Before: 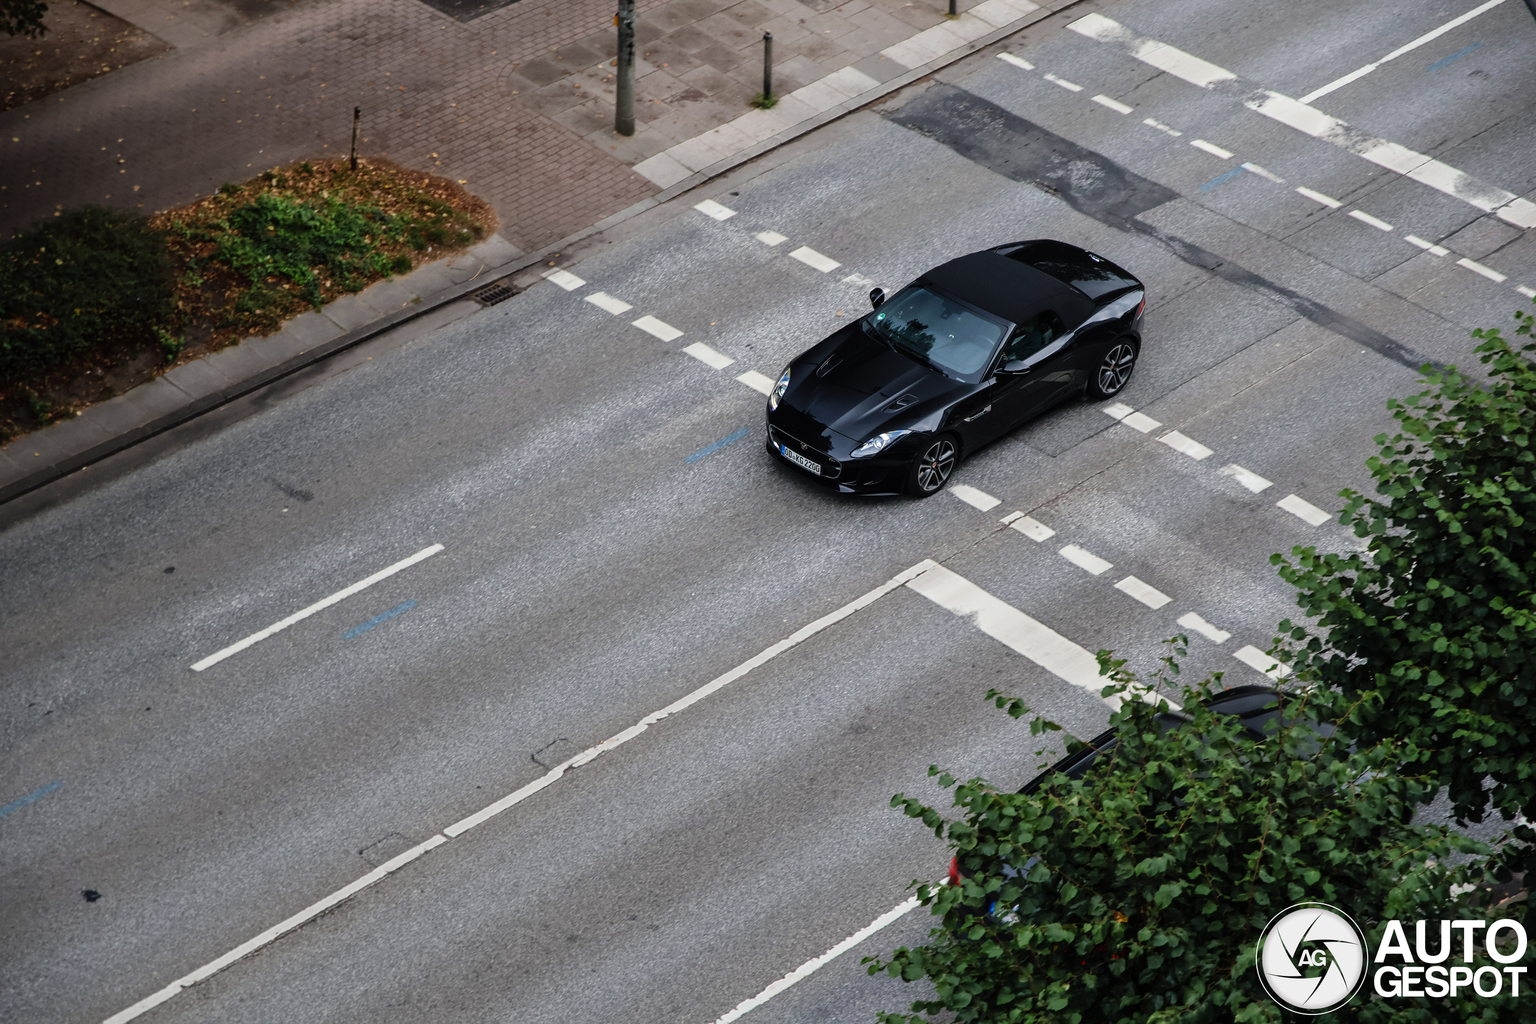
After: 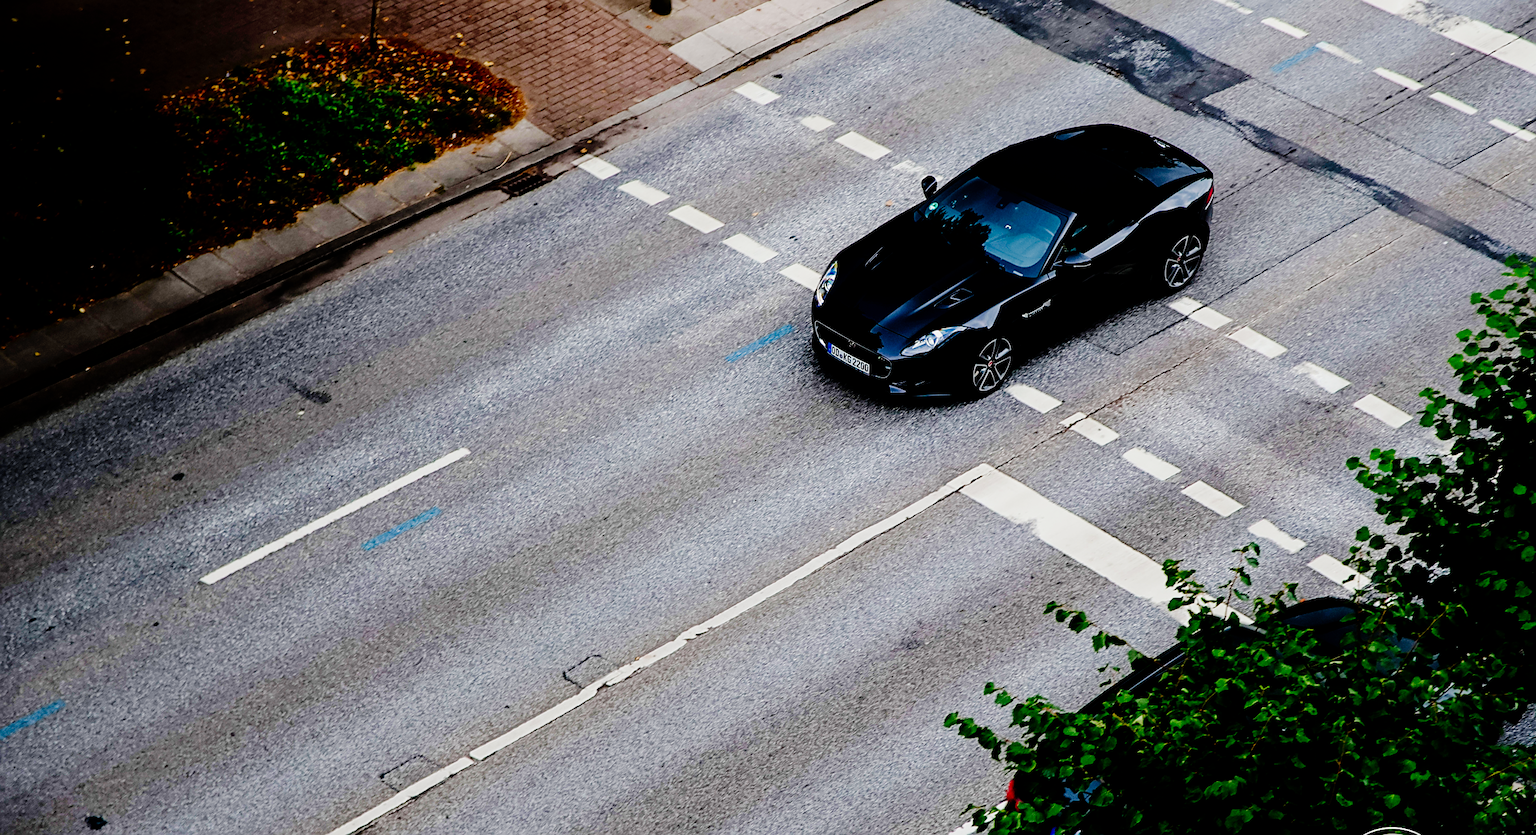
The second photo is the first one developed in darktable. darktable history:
sharpen: on, module defaults
crop and rotate: angle 0.093°, top 11.881%, right 5.564%, bottom 11.098%
color balance rgb: shadows lift › chroma 0.651%, shadows lift › hue 115.33°, perceptual saturation grading › global saturation 24.989%, global vibrance 27.889%
tone equalizer: -8 EV -0.748 EV, -7 EV -0.728 EV, -6 EV -0.599 EV, -5 EV -0.425 EV, -3 EV 0.391 EV, -2 EV 0.6 EV, -1 EV 0.681 EV, +0 EV 0.744 EV, mask exposure compensation -0.488 EV
contrast brightness saturation: contrast 0.133, brightness -0.237, saturation 0.138
filmic rgb: black relative exposure -7.65 EV, white relative exposure 4.56 EV, hardness 3.61, contrast 1.058, add noise in highlights 0, preserve chrominance max RGB, color science v3 (2019), use custom middle-gray values true, contrast in highlights soft
tone curve: curves: ch0 [(0, 0) (0.003, 0) (0.011, 0.001) (0.025, 0.003) (0.044, 0.005) (0.069, 0.012) (0.1, 0.023) (0.136, 0.039) (0.177, 0.088) (0.224, 0.15) (0.277, 0.24) (0.335, 0.337) (0.399, 0.437) (0.468, 0.535) (0.543, 0.629) (0.623, 0.71) (0.709, 0.782) (0.801, 0.856) (0.898, 0.94) (1, 1)], preserve colors none
